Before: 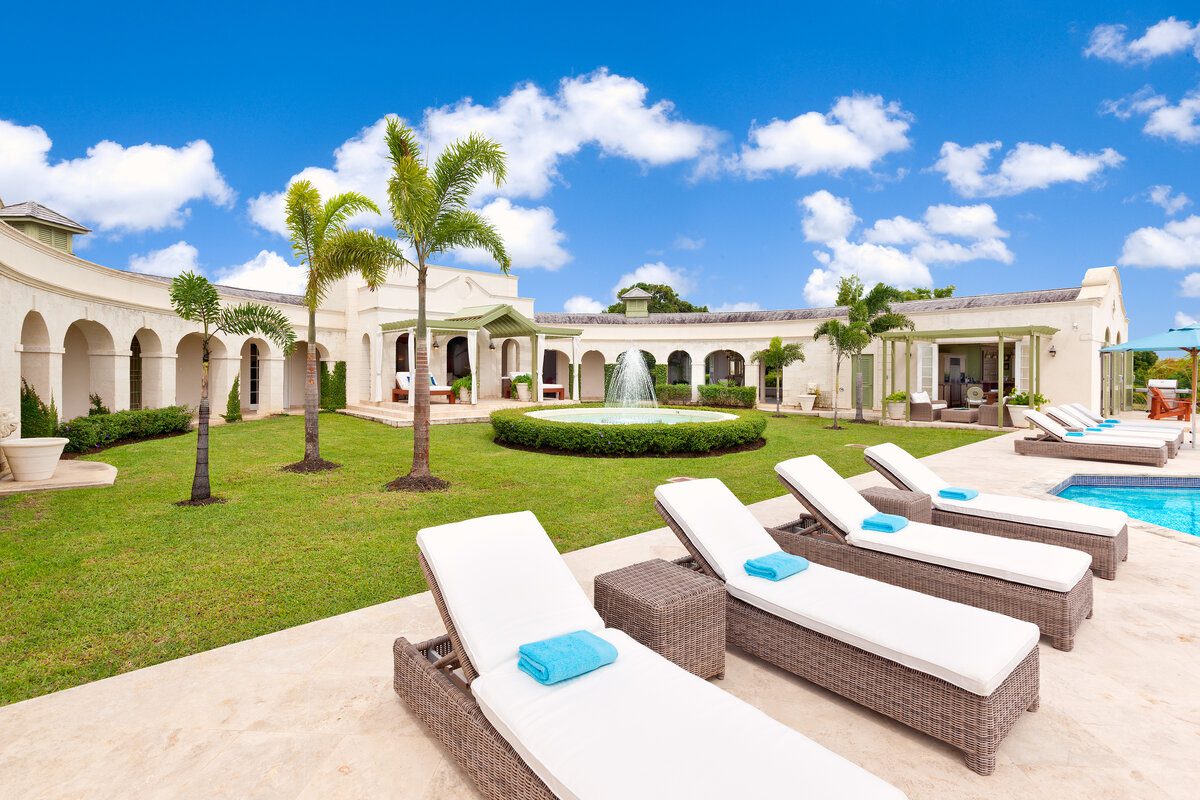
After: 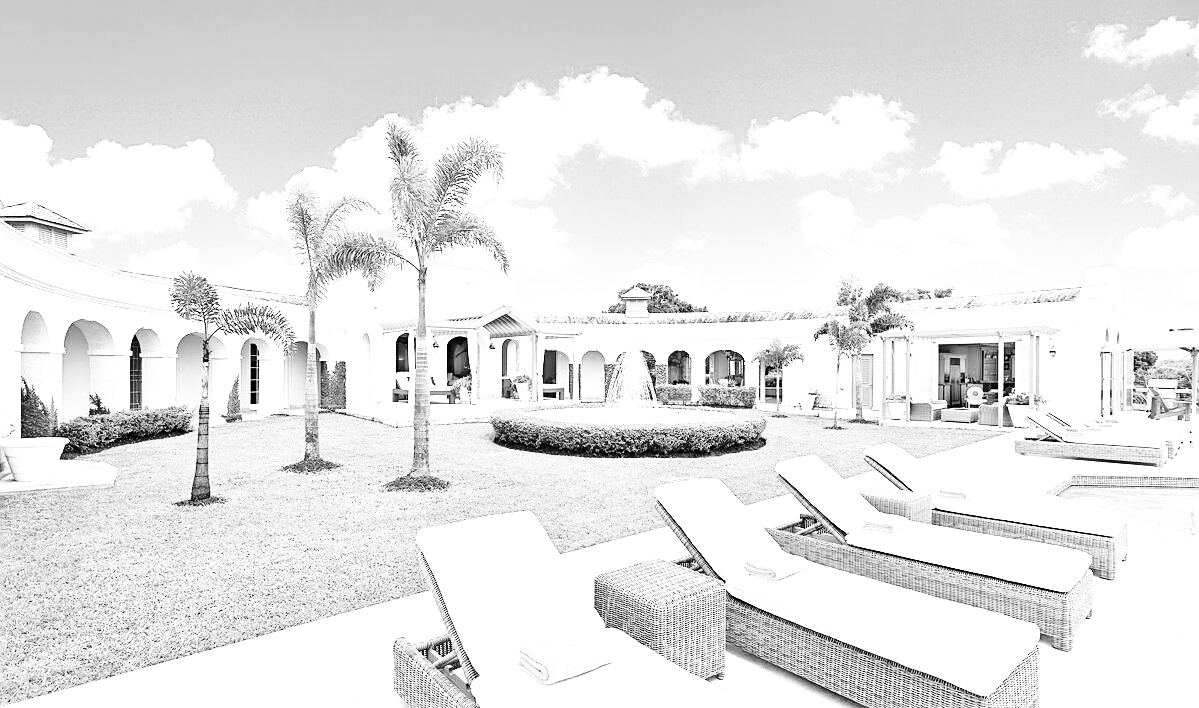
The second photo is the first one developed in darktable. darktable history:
sharpen: on, module defaults
color contrast: green-magenta contrast 0, blue-yellow contrast 0
exposure: black level correction 0, exposure 1.1 EV, compensate exposure bias true, compensate highlight preservation false
base curve: curves: ch0 [(0, 0) (0.036, 0.037) (0.121, 0.228) (0.46, 0.76) (0.859, 0.983) (1, 1)], preserve colors none
crop and rotate: top 0%, bottom 11.49%
color balance rgb: global vibrance 10%
